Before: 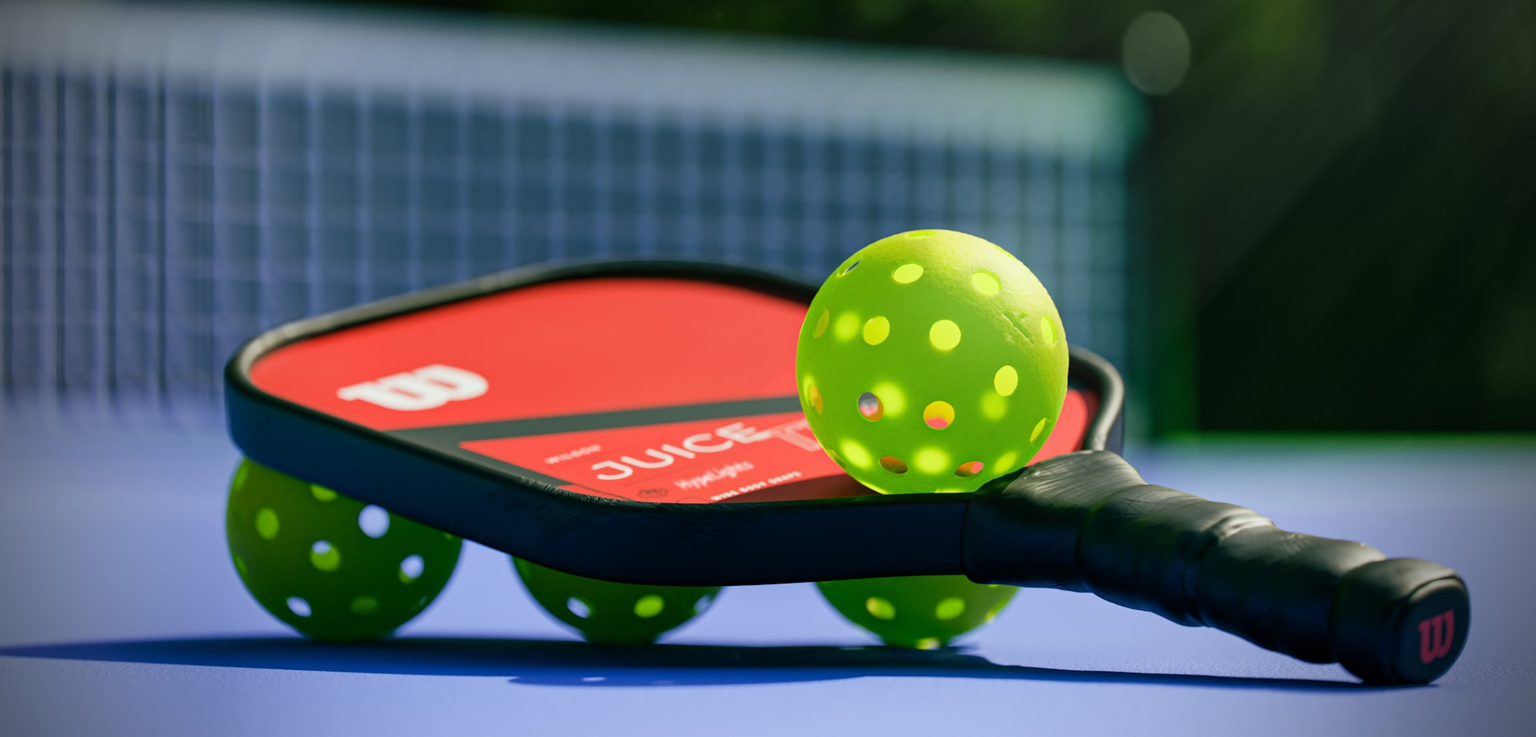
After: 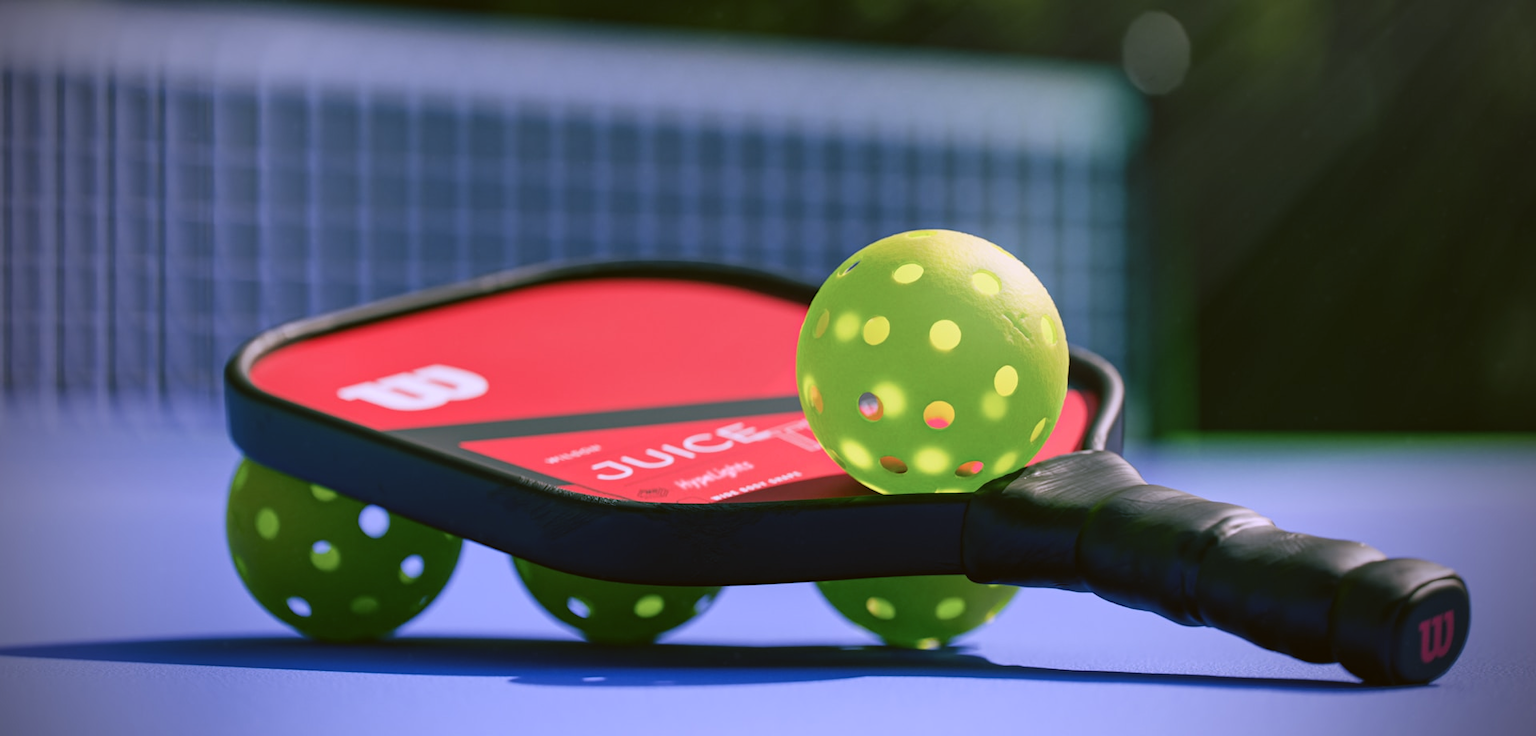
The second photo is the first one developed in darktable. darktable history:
color correction: highlights a* 15.46, highlights b* -20.56
shadows and highlights: radius 334.93, shadows 63.48, highlights 6.06, compress 87.7%, highlights color adjustment 39.73%, soften with gaussian
color balance: lift [1.004, 1.002, 1.002, 0.998], gamma [1, 1.007, 1.002, 0.993], gain [1, 0.977, 1.013, 1.023], contrast -3.64%
